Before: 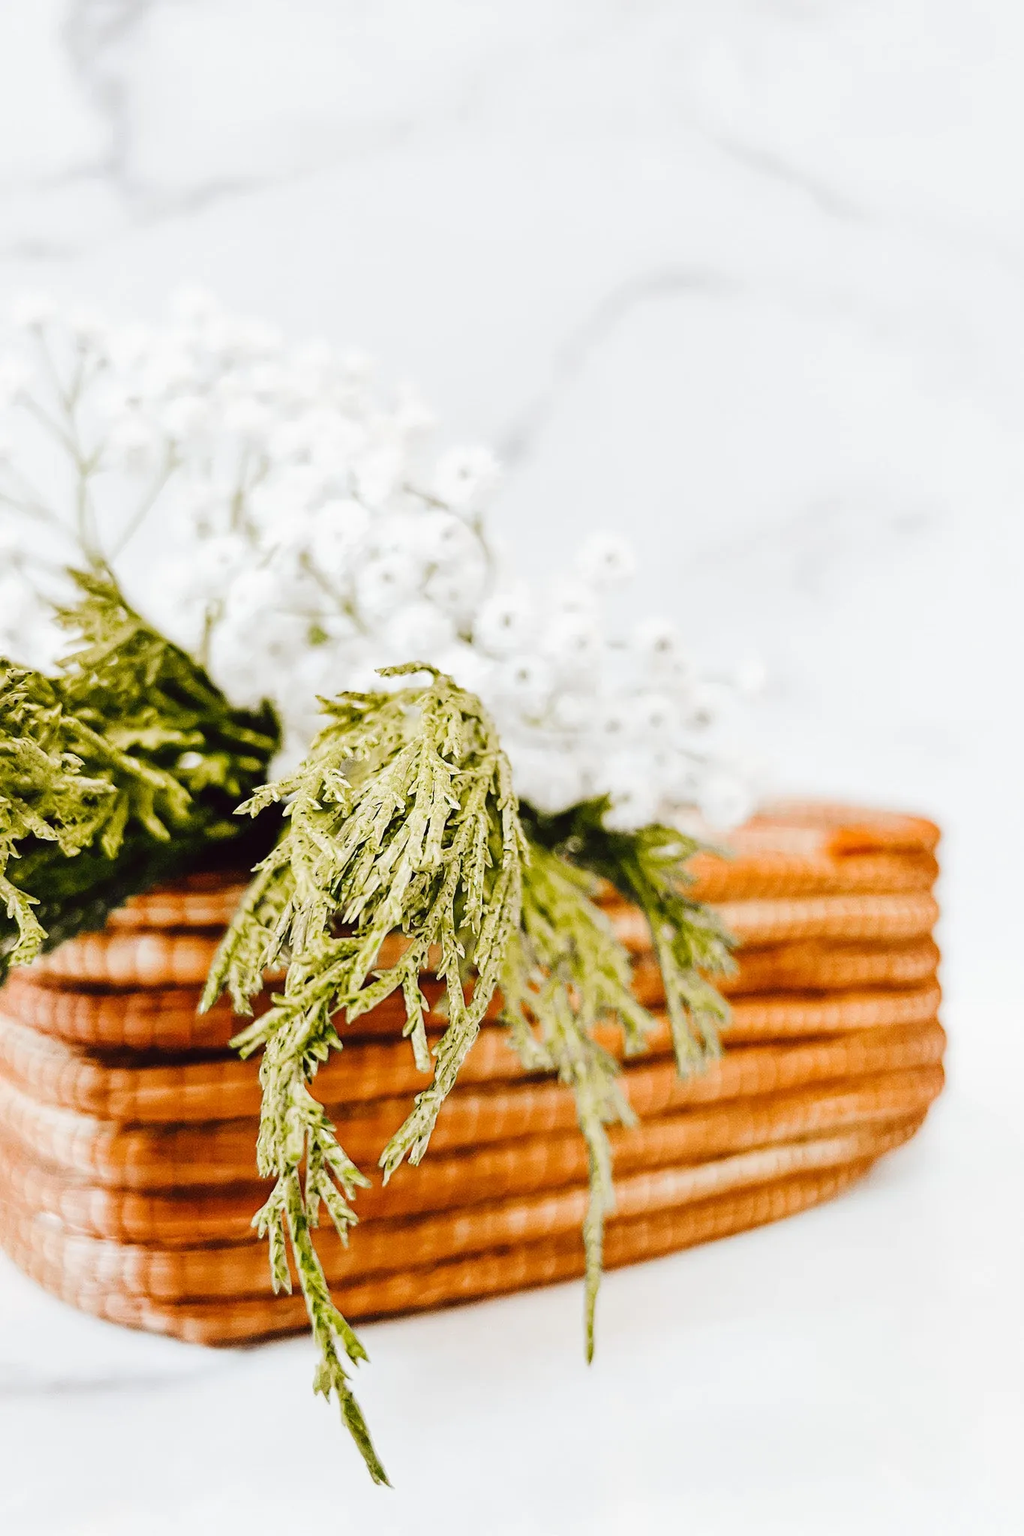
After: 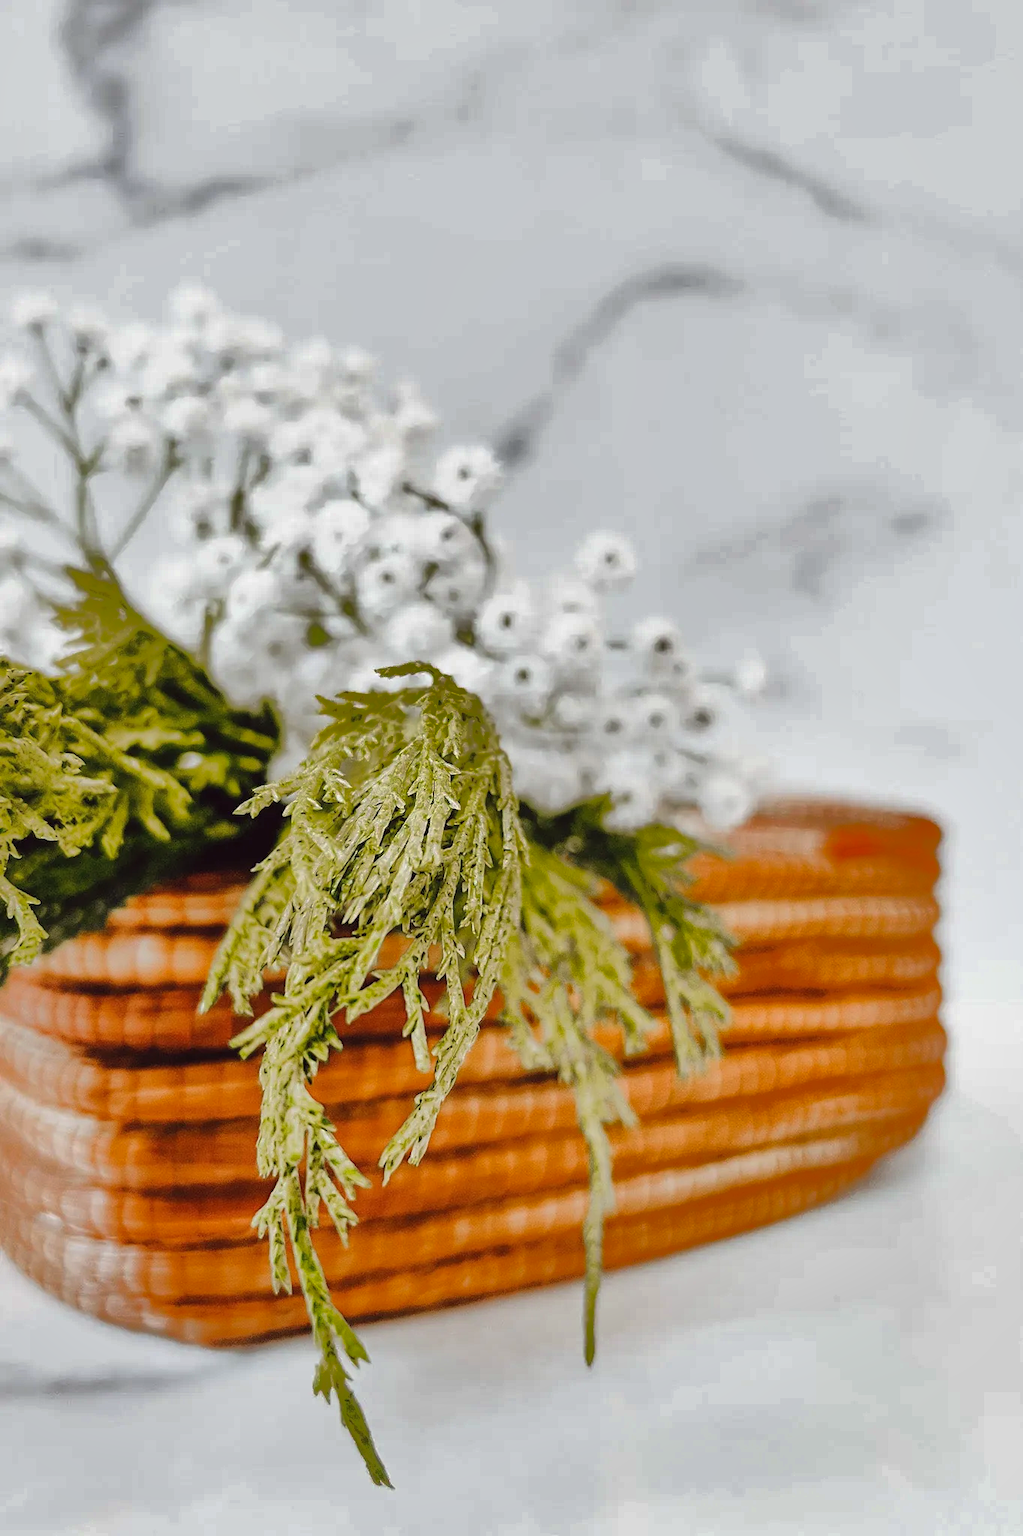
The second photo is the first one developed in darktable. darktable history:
shadows and highlights: shadows 38, highlights -75.45, highlights color adjustment 56.64%
